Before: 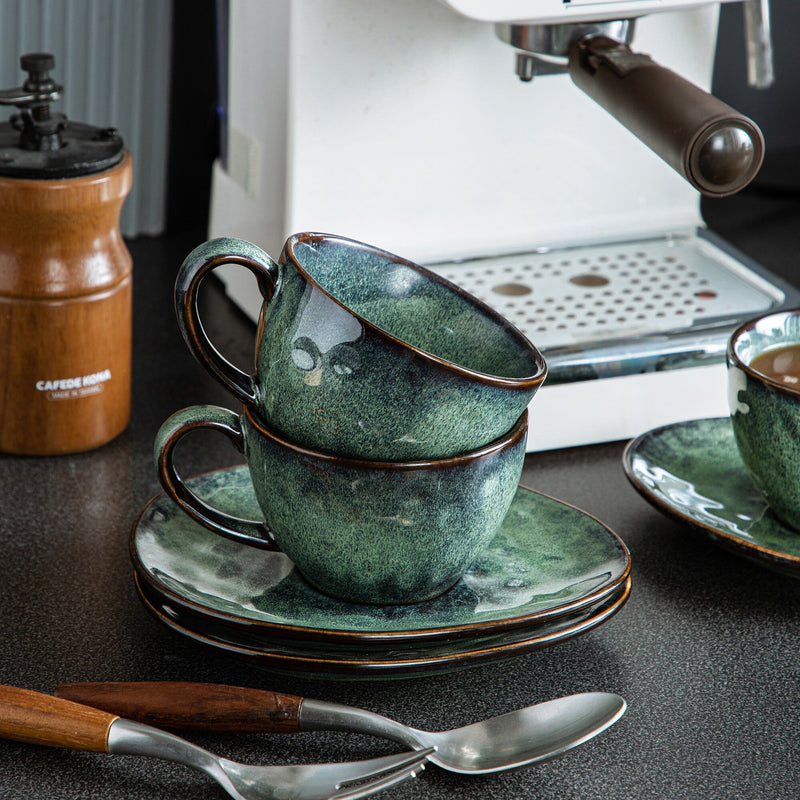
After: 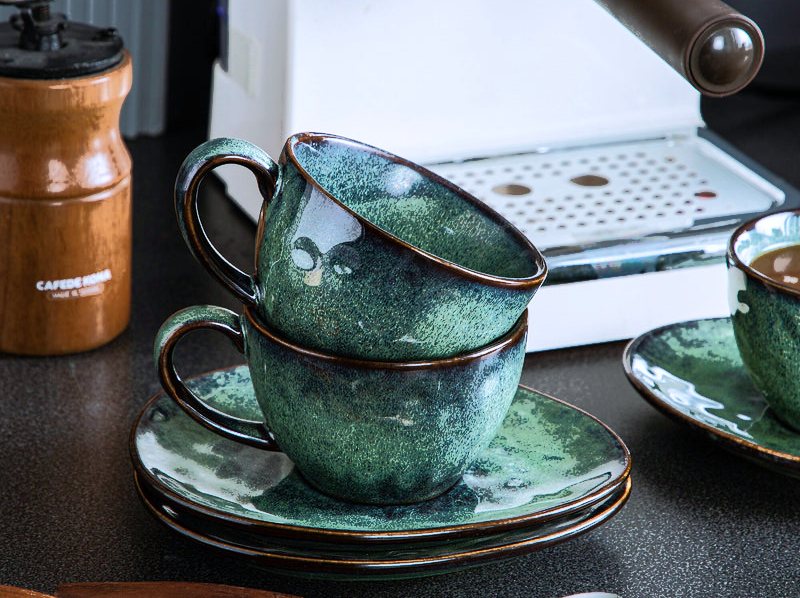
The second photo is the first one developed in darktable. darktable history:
crop and rotate: top 12.608%, bottom 12.532%
velvia: on, module defaults
color calibration: illuminant as shot in camera, x 0.358, y 0.373, temperature 4628.91 K
tone curve: curves: ch0 [(0, 0) (0.003, 0.003) (0.011, 0.011) (0.025, 0.024) (0.044, 0.043) (0.069, 0.067) (0.1, 0.096) (0.136, 0.131) (0.177, 0.171) (0.224, 0.216) (0.277, 0.267) (0.335, 0.323) (0.399, 0.384) (0.468, 0.451) (0.543, 0.678) (0.623, 0.734) (0.709, 0.795) (0.801, 0.859) (0.898, 0.928) (1, 1)], color space Lab, independent channels, preserve colors none
